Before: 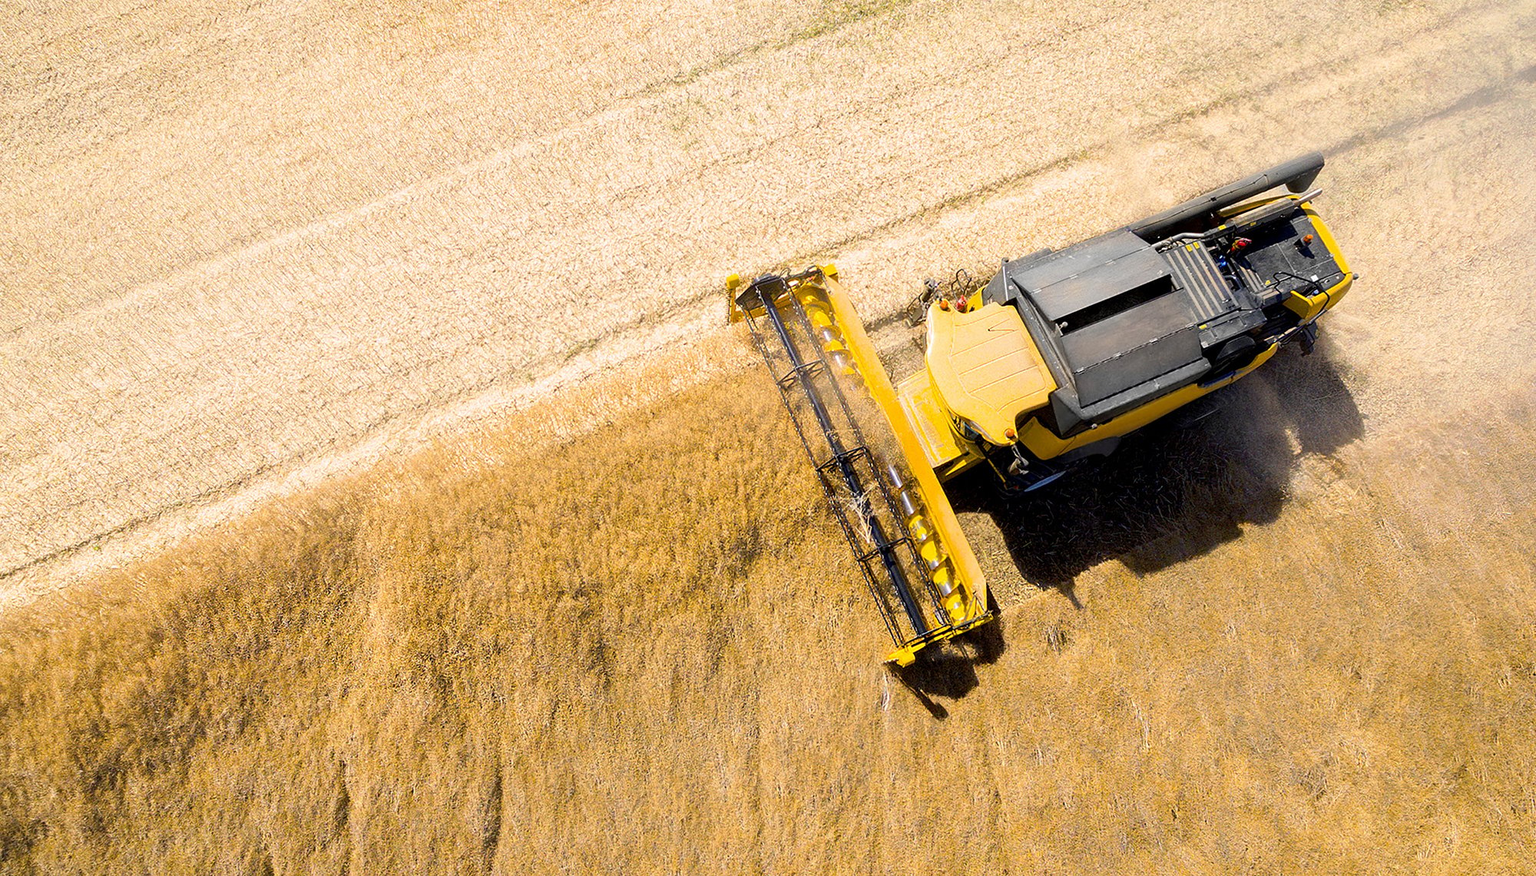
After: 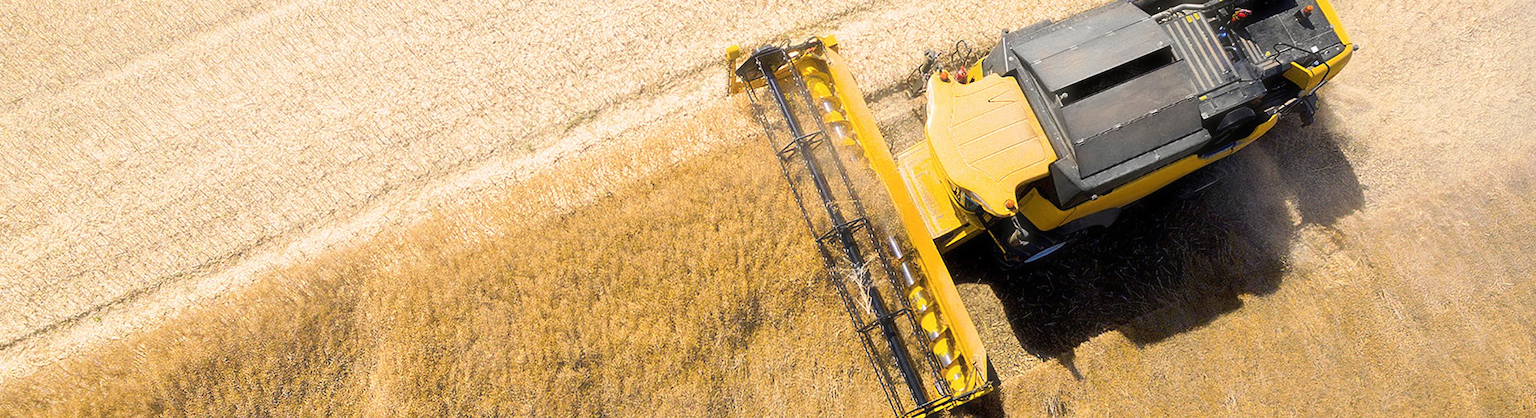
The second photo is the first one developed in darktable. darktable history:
haze removal: strength -0.094, compatibility mode true, adaptive false
crop and rotate: top 26.148%, bottom 26.034%
